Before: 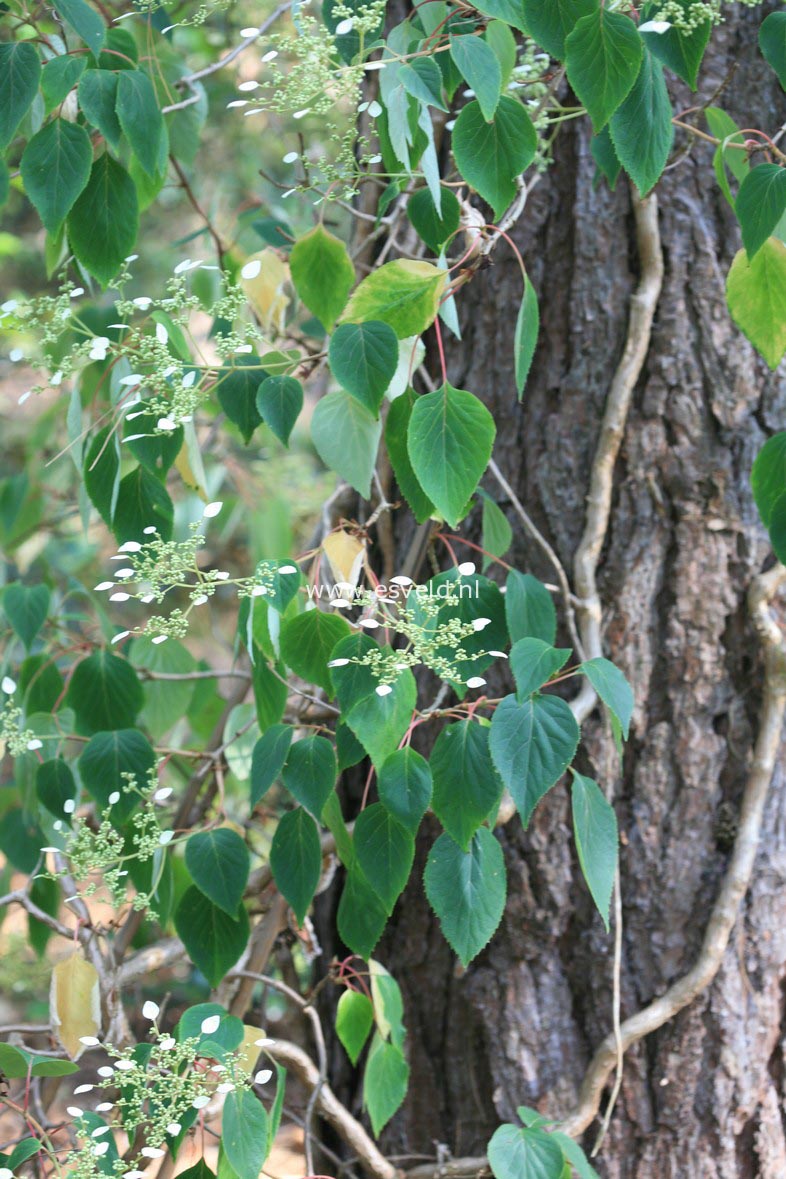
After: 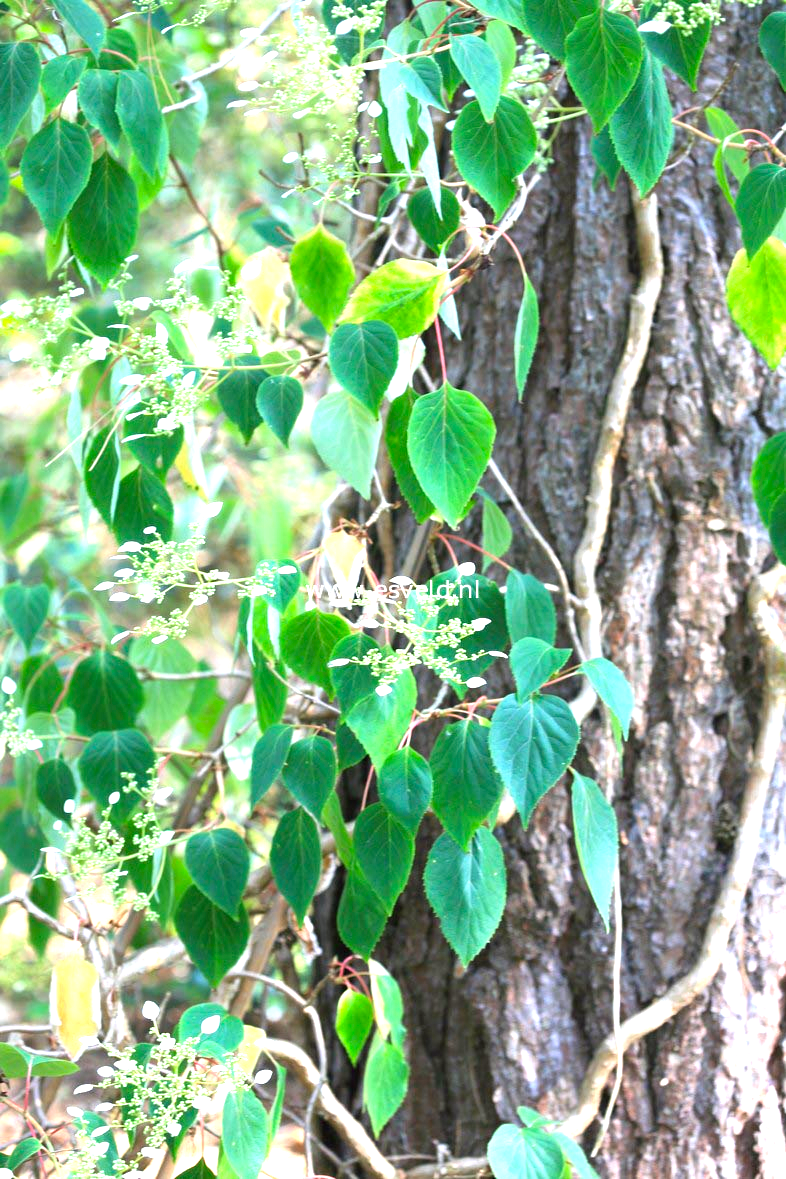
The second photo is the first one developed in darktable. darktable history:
exposure: black level correction 0.001, exposure 0.955 EV, compensate exposure bias true, compensate highlight preservation false
color balance: lift [1, 1.001, 0.999, 1.001], gamma [1, 1.004, 1.007, 0.993], gain [1, 0.991, 0.987, 1.013], contrast 7.5%, contrast fulcrum 10%, output saturation 115%
